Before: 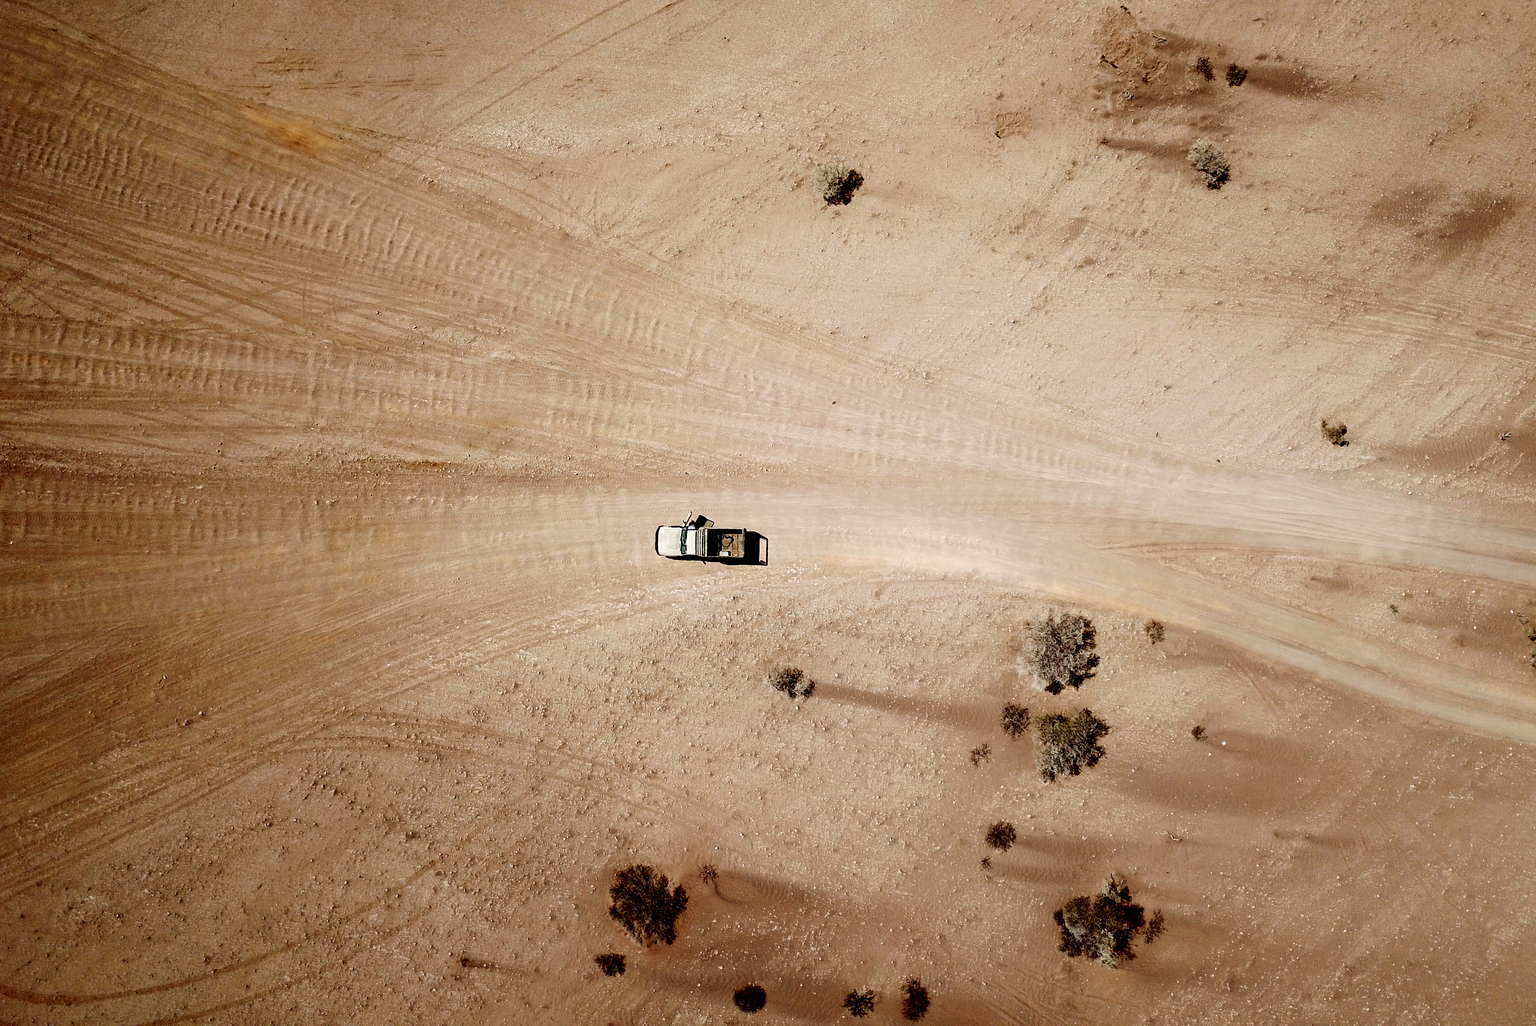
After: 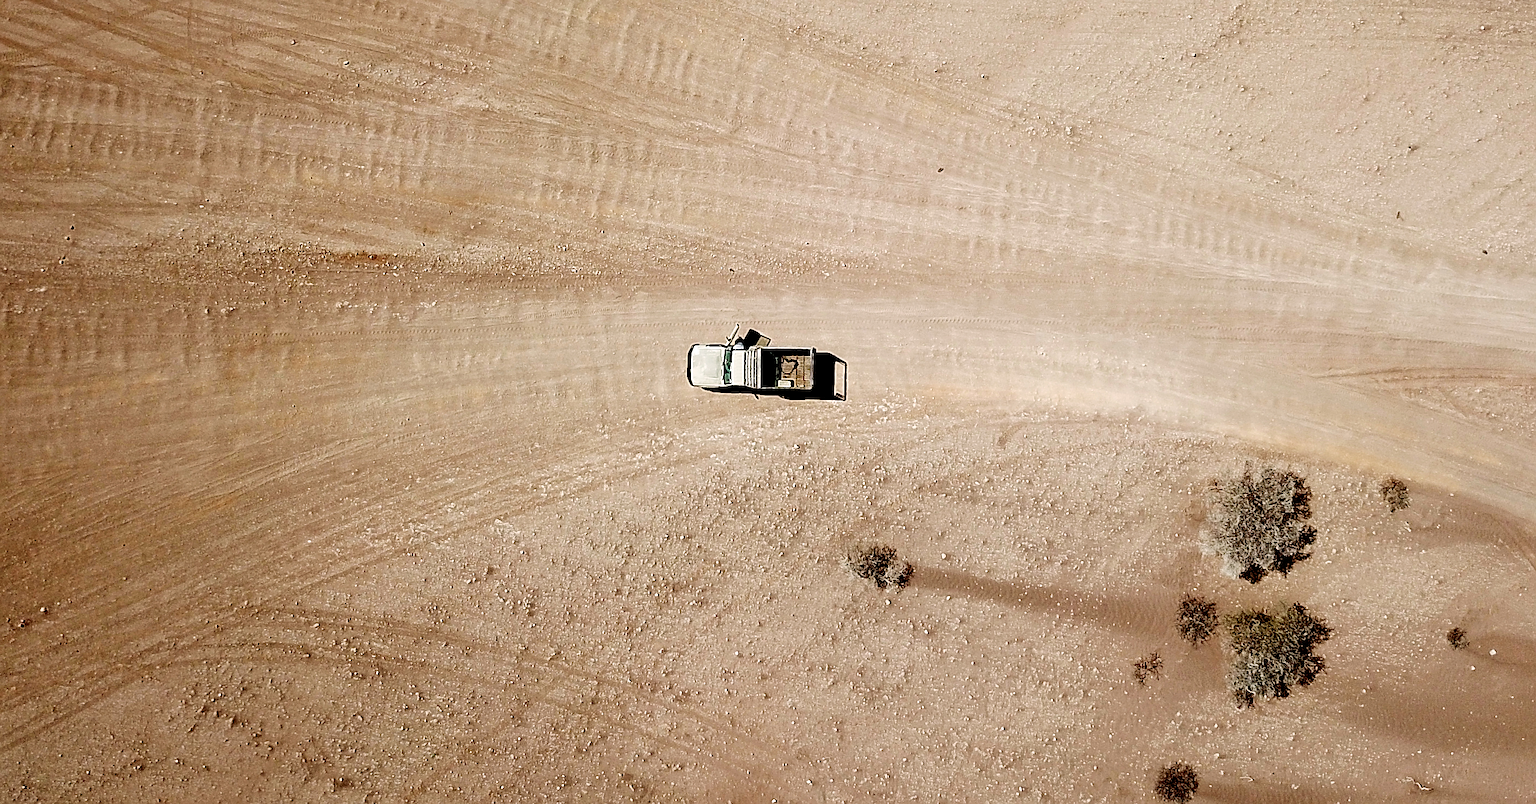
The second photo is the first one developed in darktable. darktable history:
crop: left 11.123%, top 27.61%, right 18.3%, bottom 17.034%
sharpen: amount 0.55
